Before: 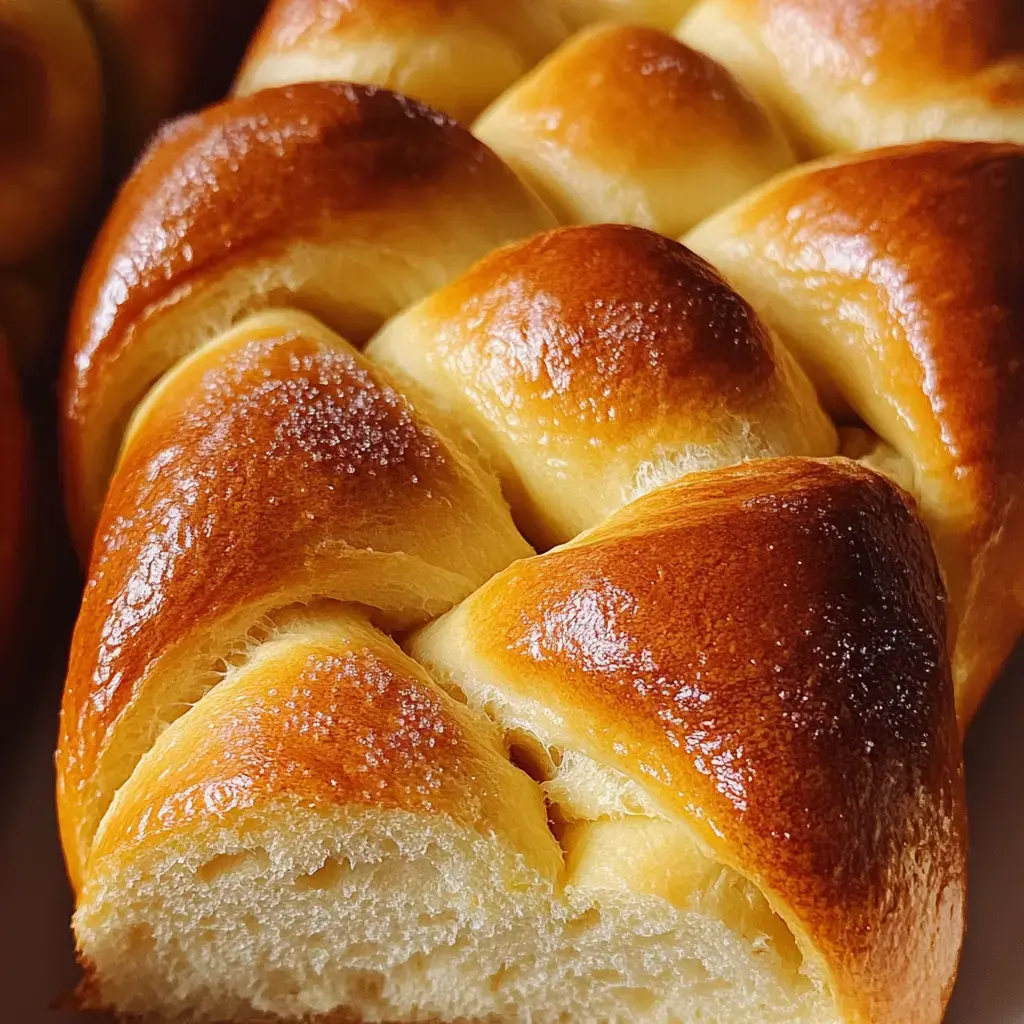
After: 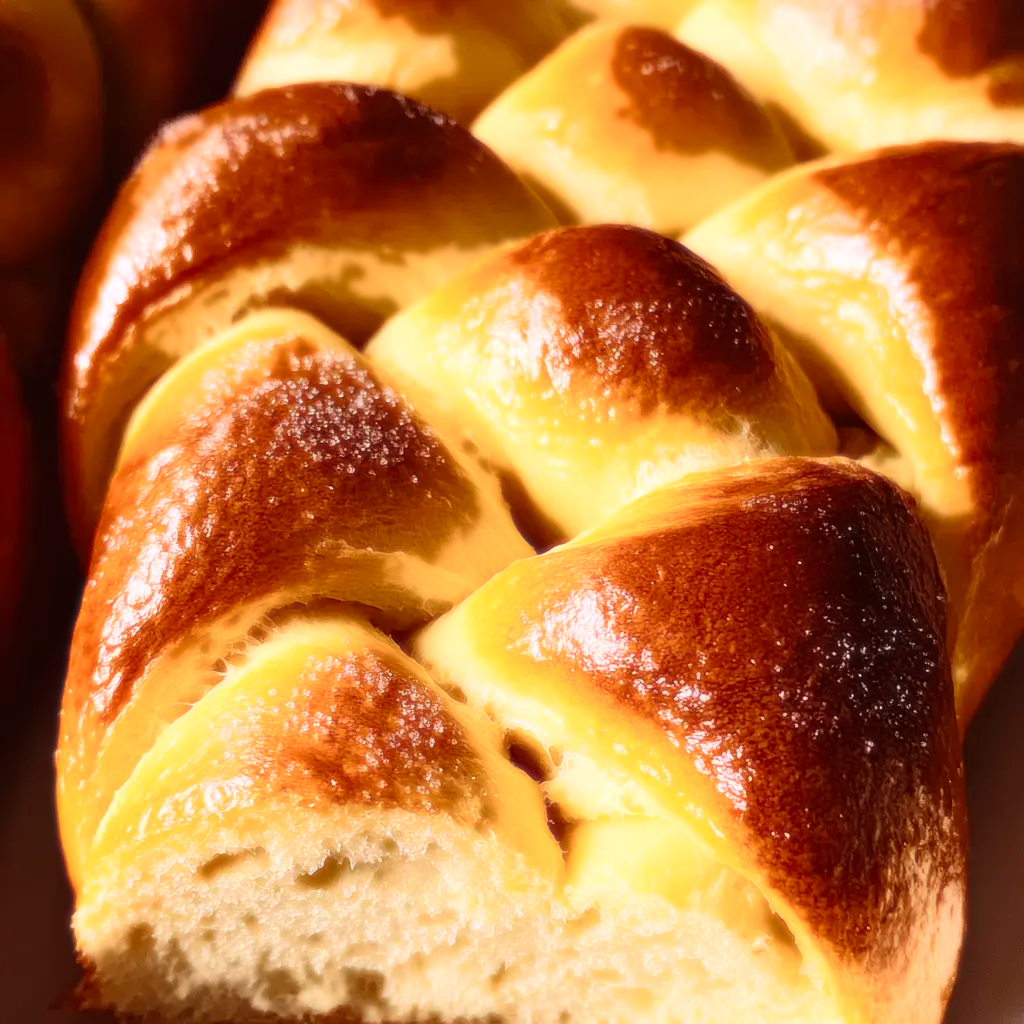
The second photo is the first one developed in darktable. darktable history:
tone equalizer: on, module defaults
rgb levels: mode RGB, independent channels, levels [[0, 0.5, 1], [0, 0.521, 1], [0, 0.536, 1]]
bloom: size 0%, threshold 54.82%, strength 8.31%
